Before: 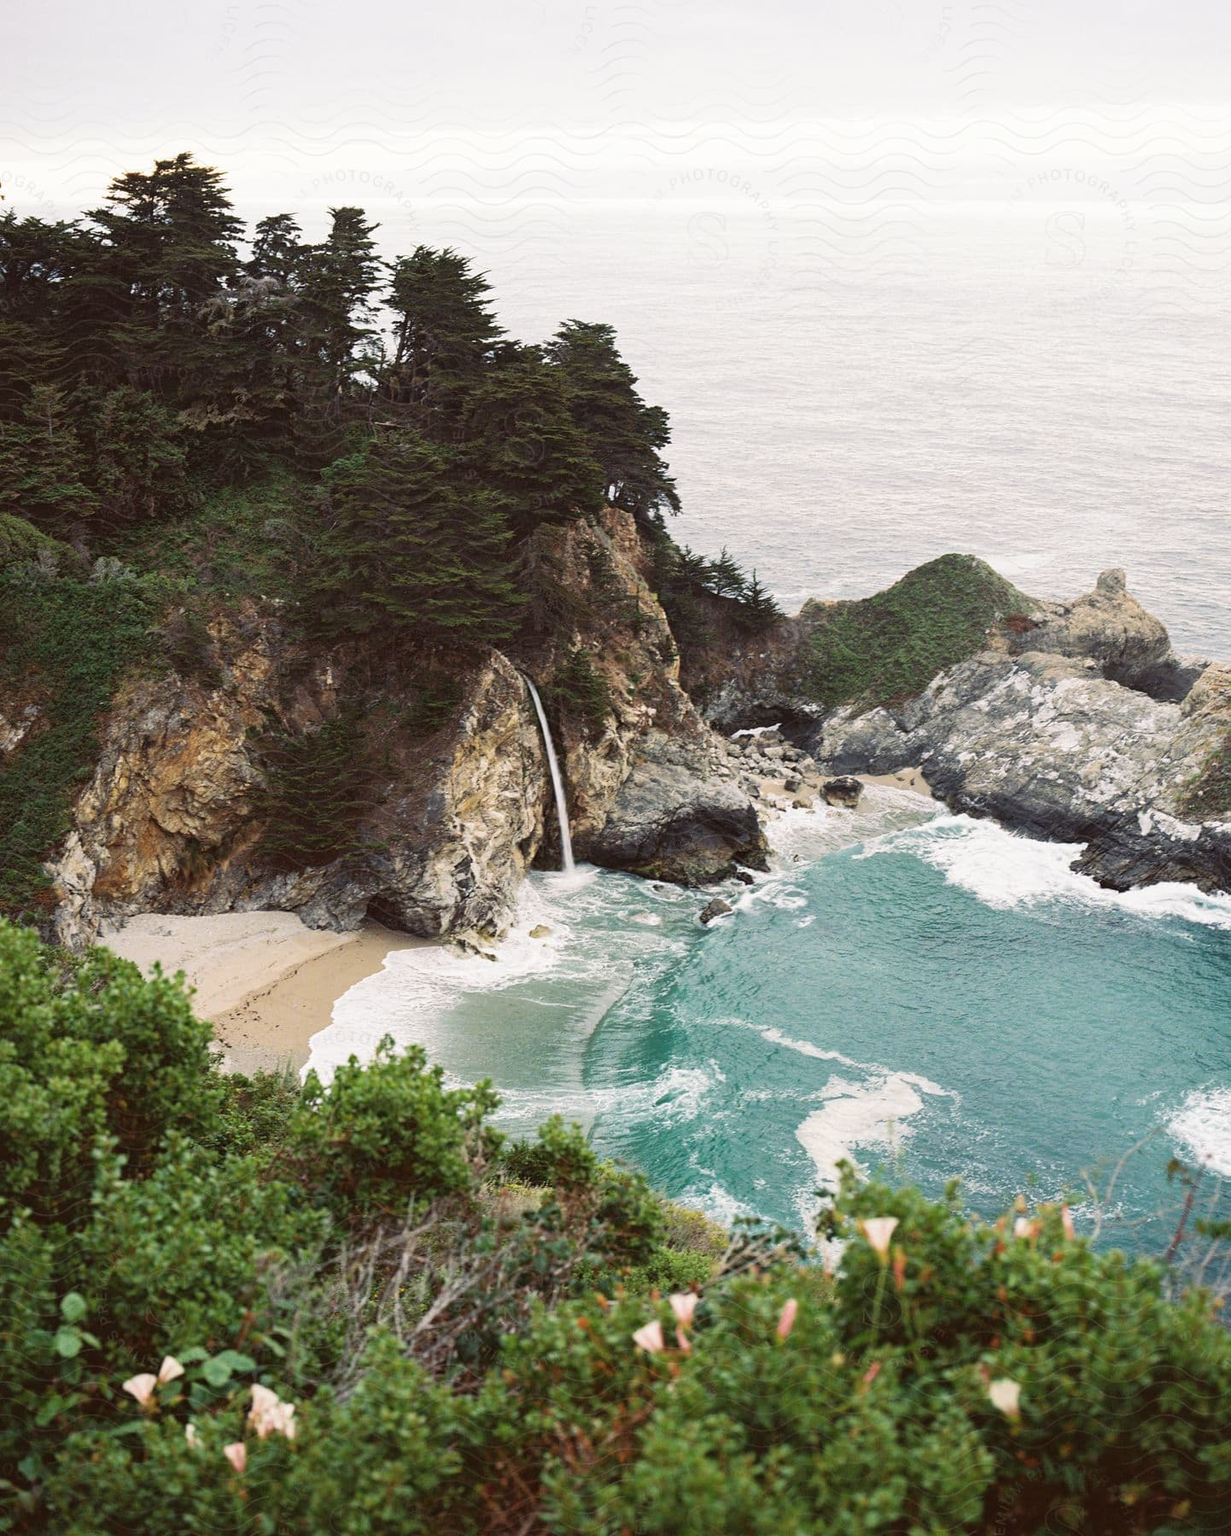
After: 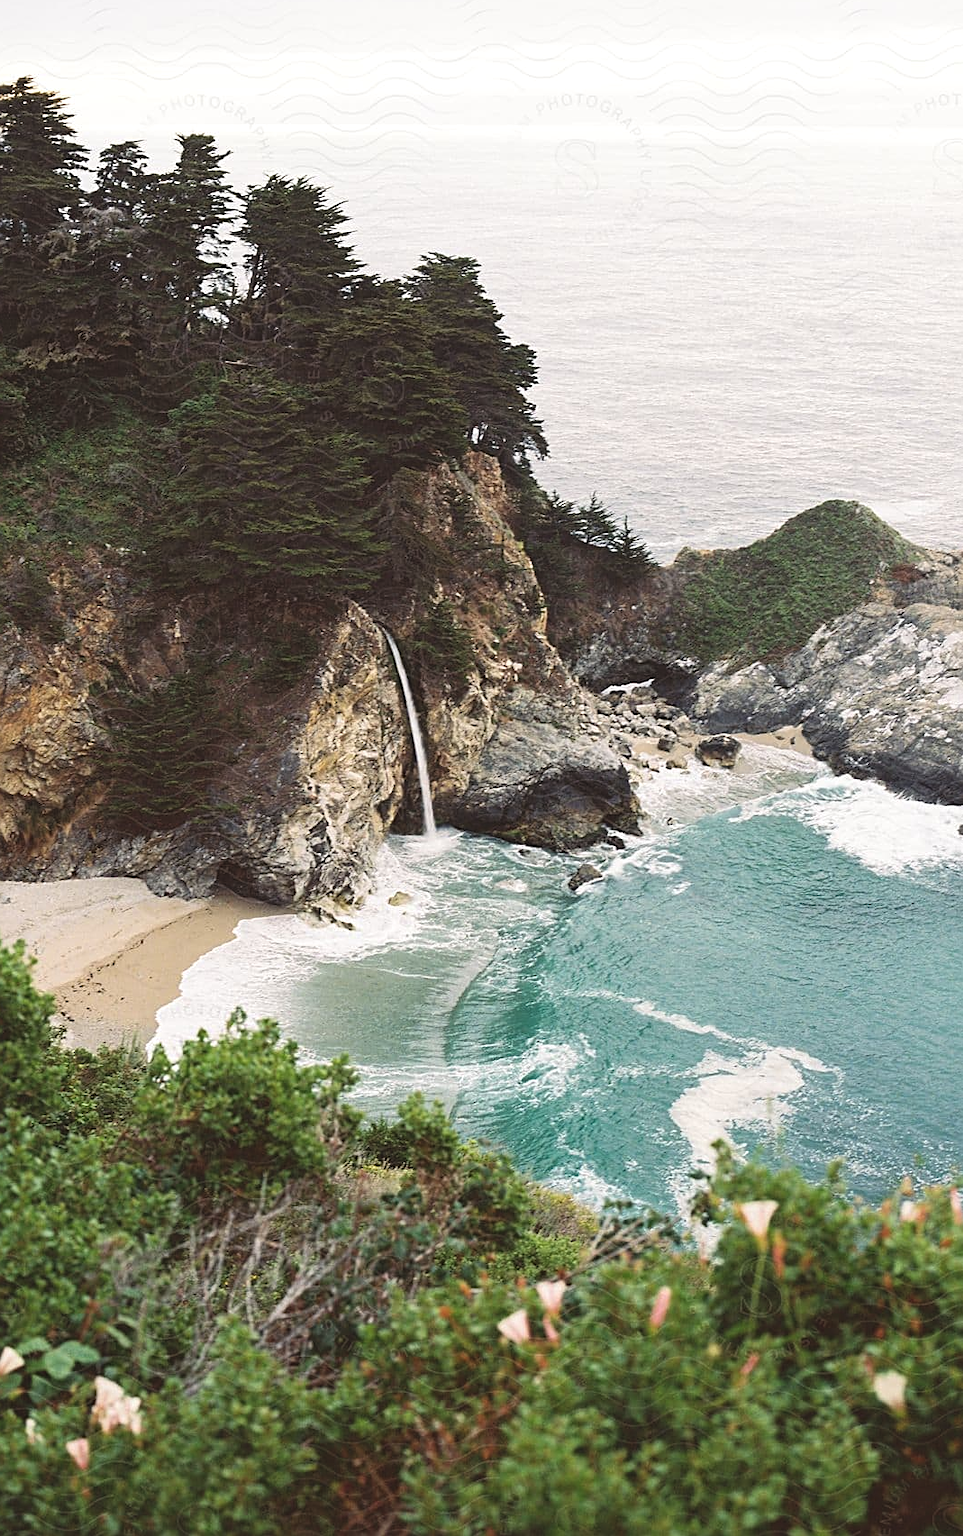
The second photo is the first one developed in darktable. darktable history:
crop and rotate: left 13.15%, top 5.251%, right 12.609%
exposure: black level correction -0.008, exposure 0.067 EV, compensate highlight preservation false
sharpen: on, module defaults
